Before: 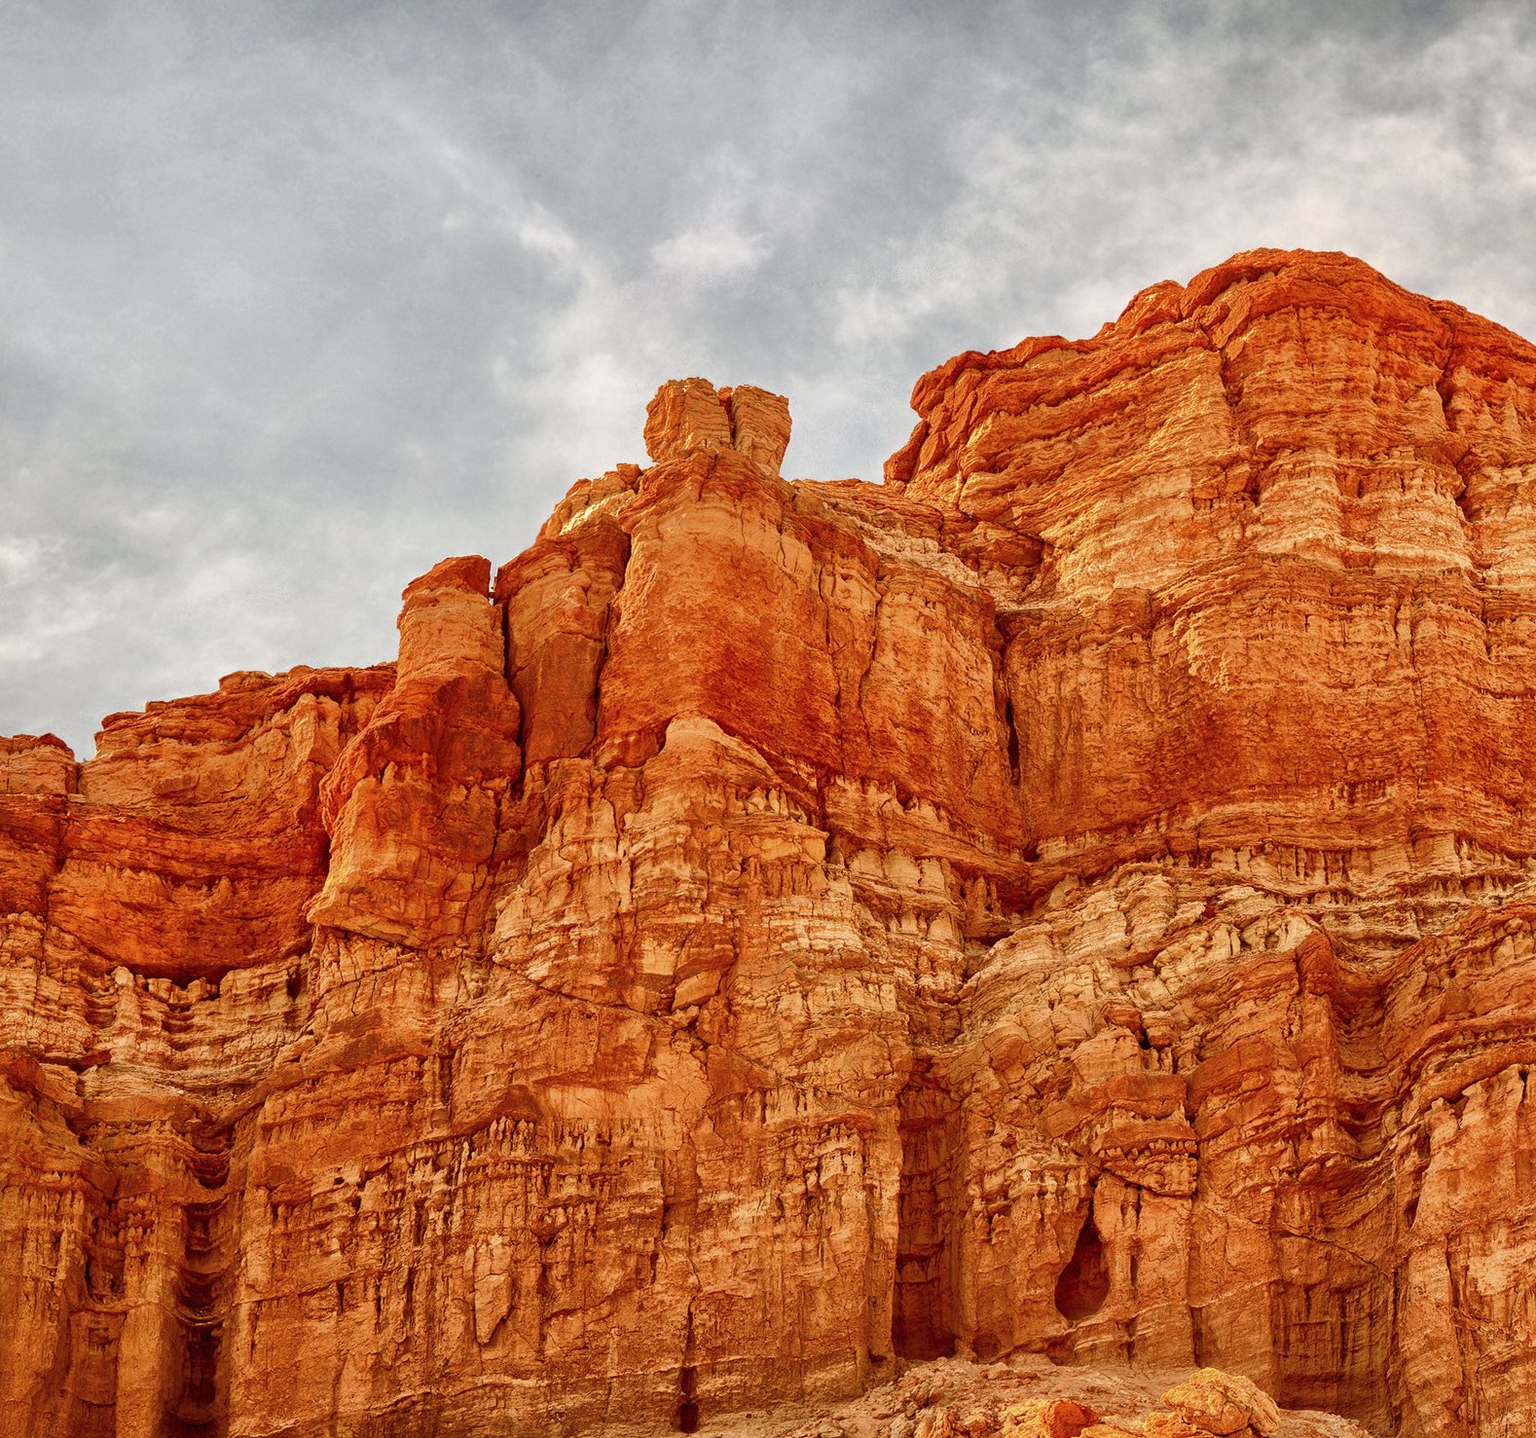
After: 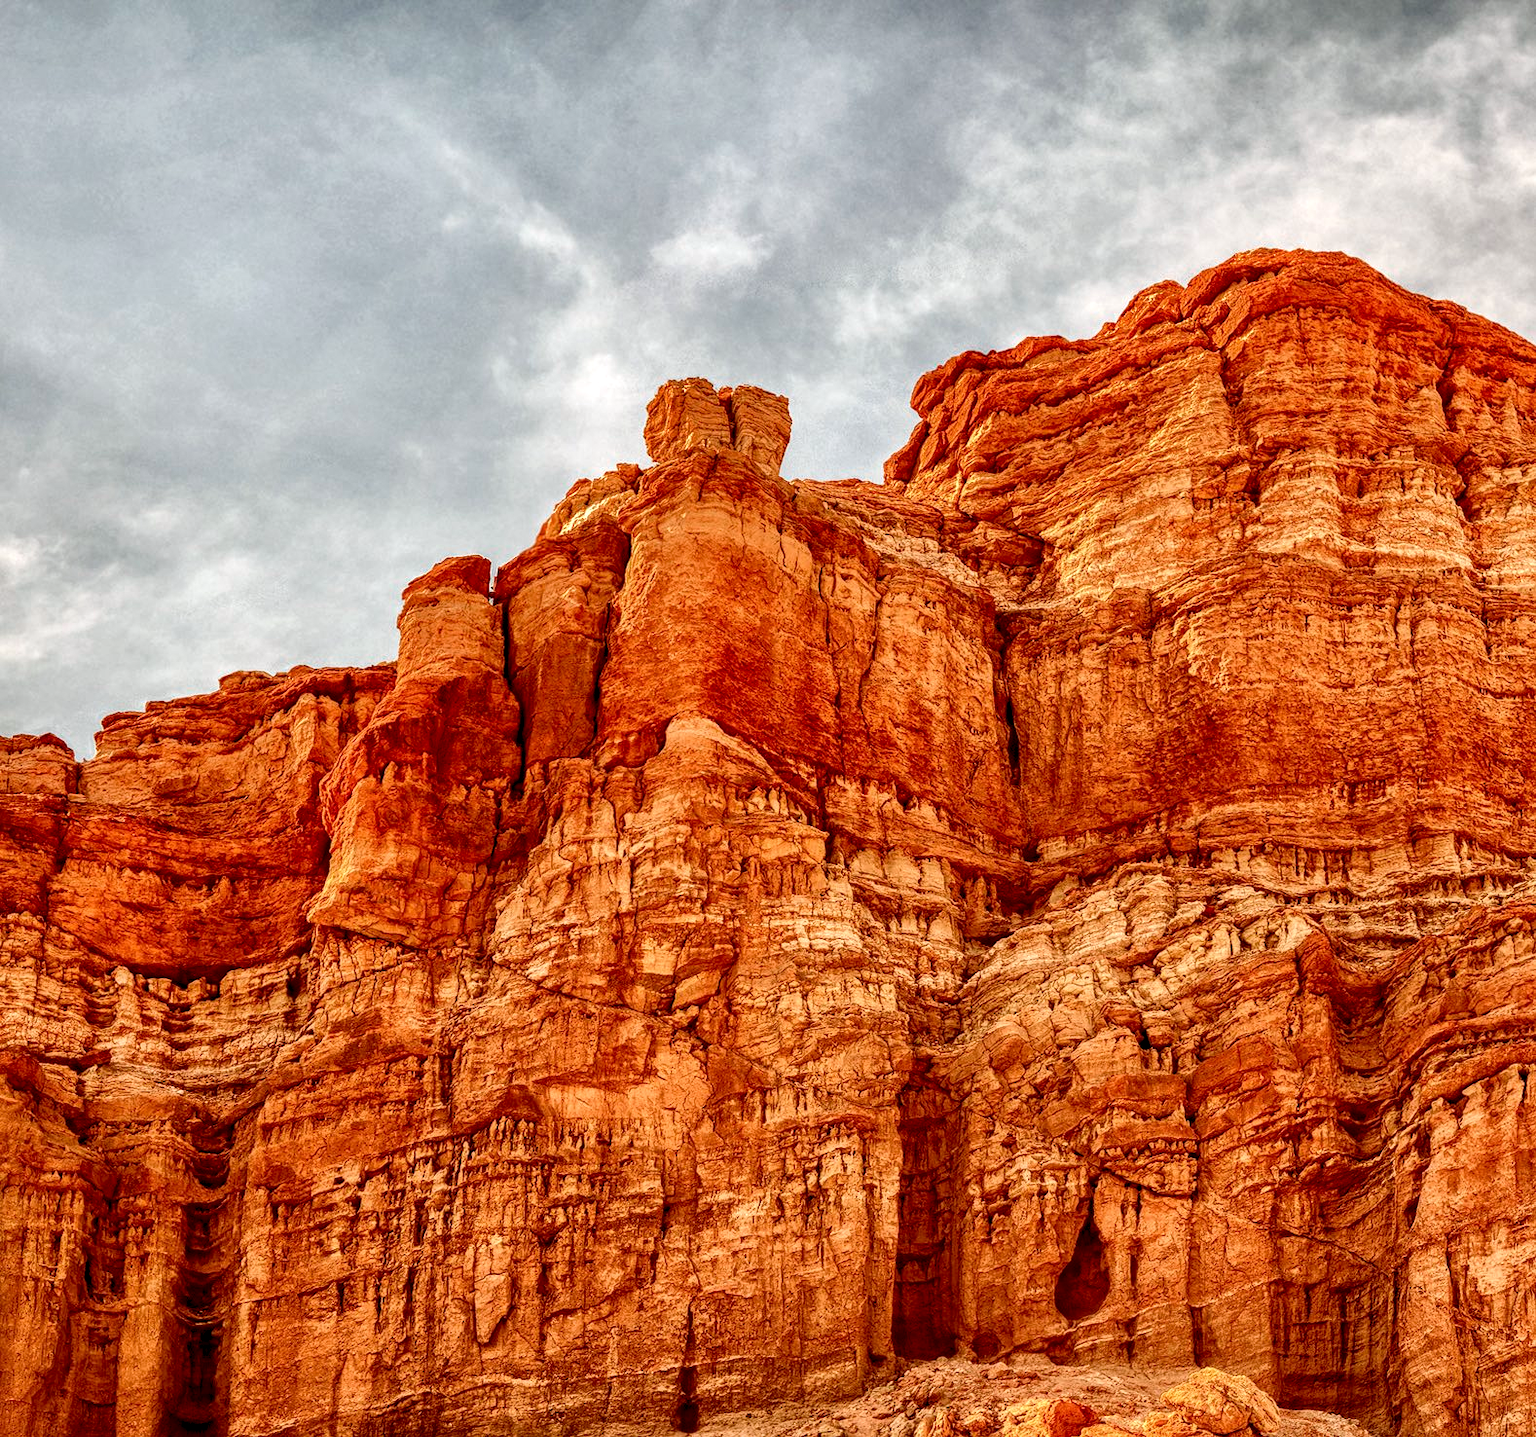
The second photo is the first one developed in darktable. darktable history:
local contrast: detail 160%
white balance: red 0.986, blue 1.01
exposure: black level correction 0.002, exposure -0.1 EV, compensate highlight preservation false
